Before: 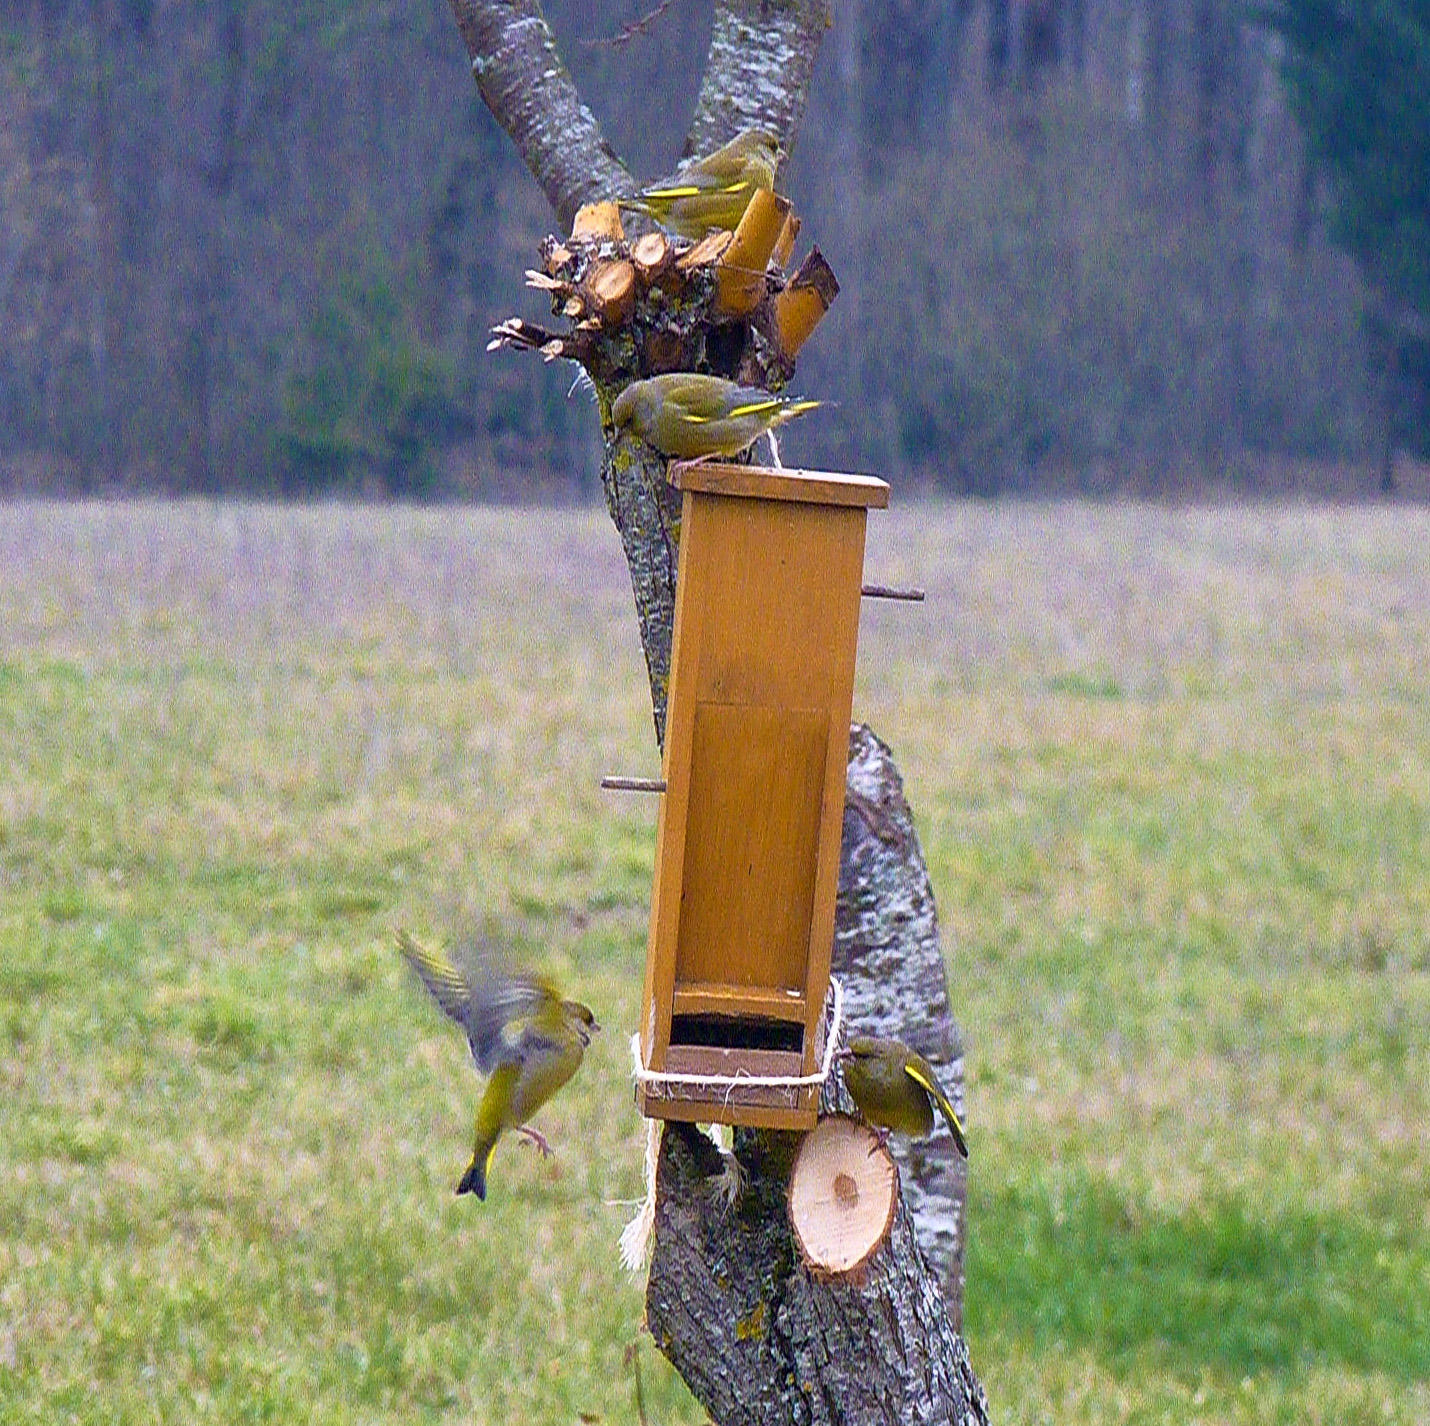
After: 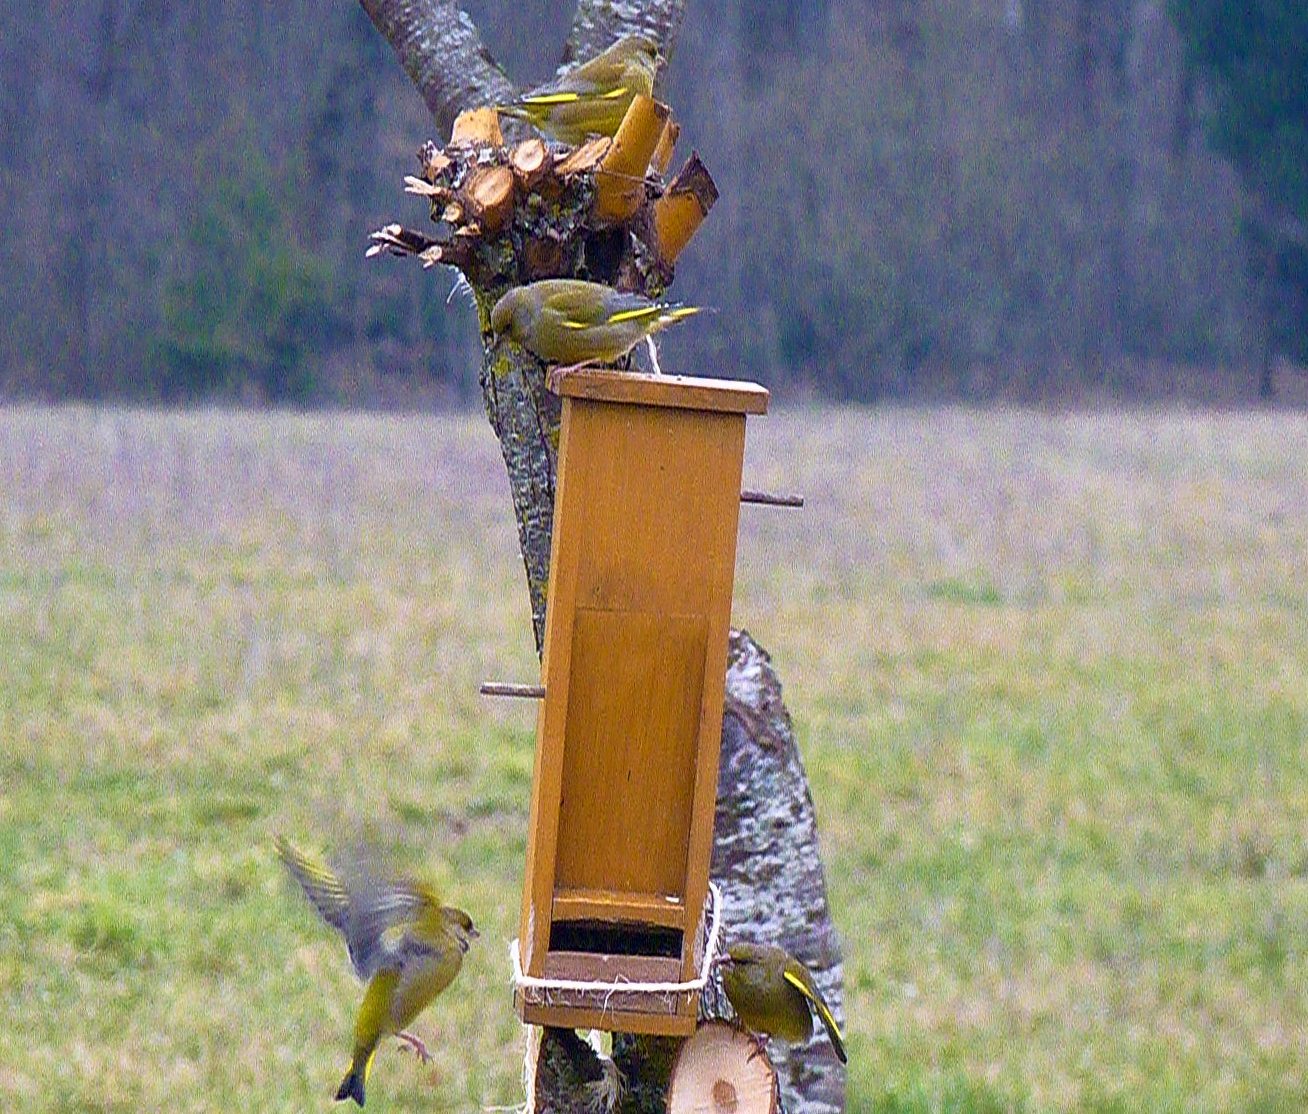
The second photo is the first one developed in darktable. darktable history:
exposure: compensate highlight preservation false
crop: left 8.478%, top 6.614%, bottom 15.226%
